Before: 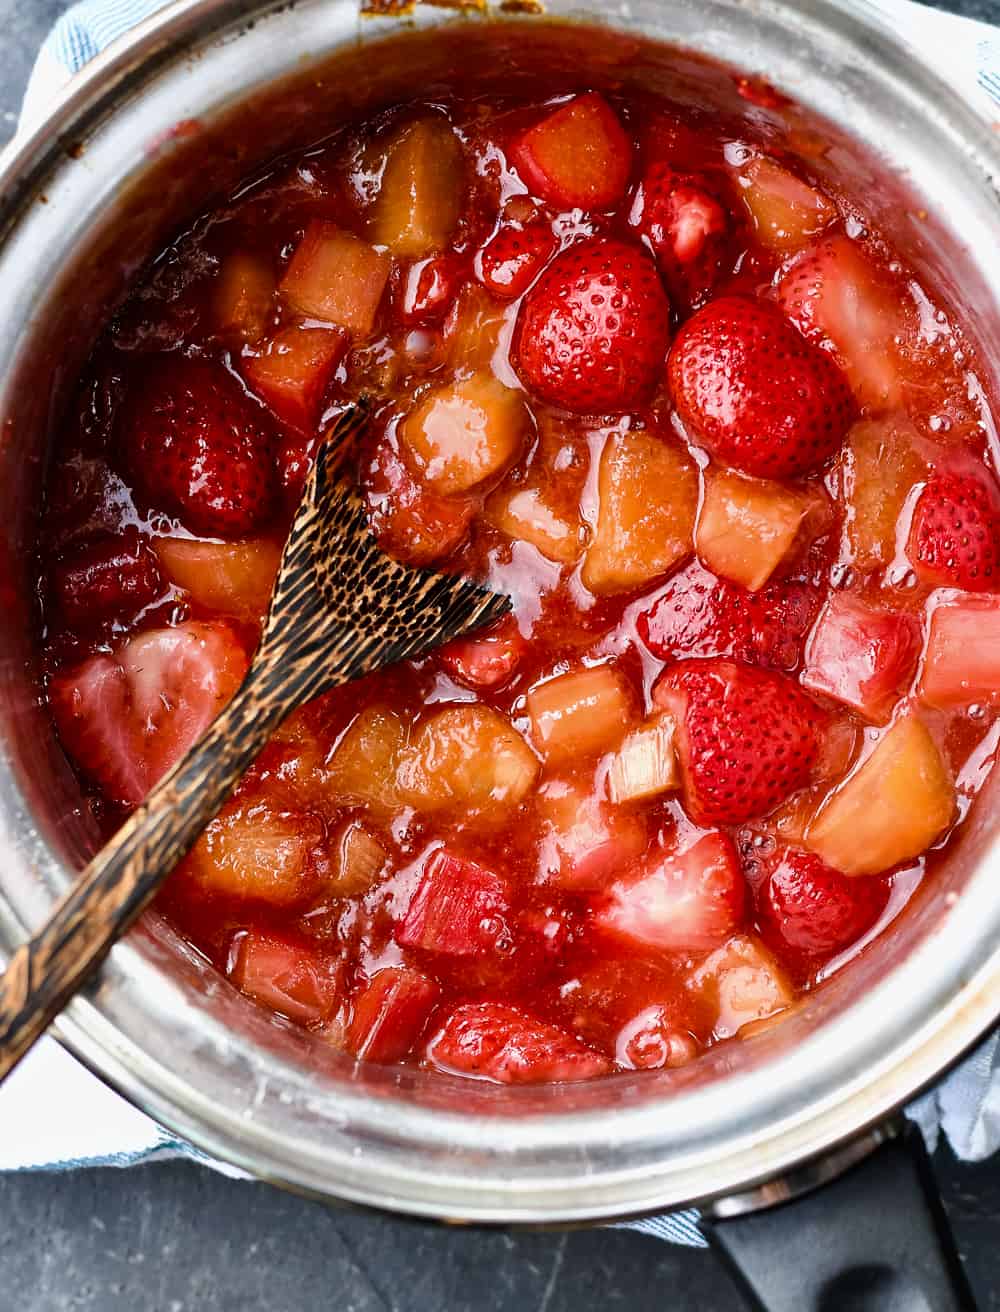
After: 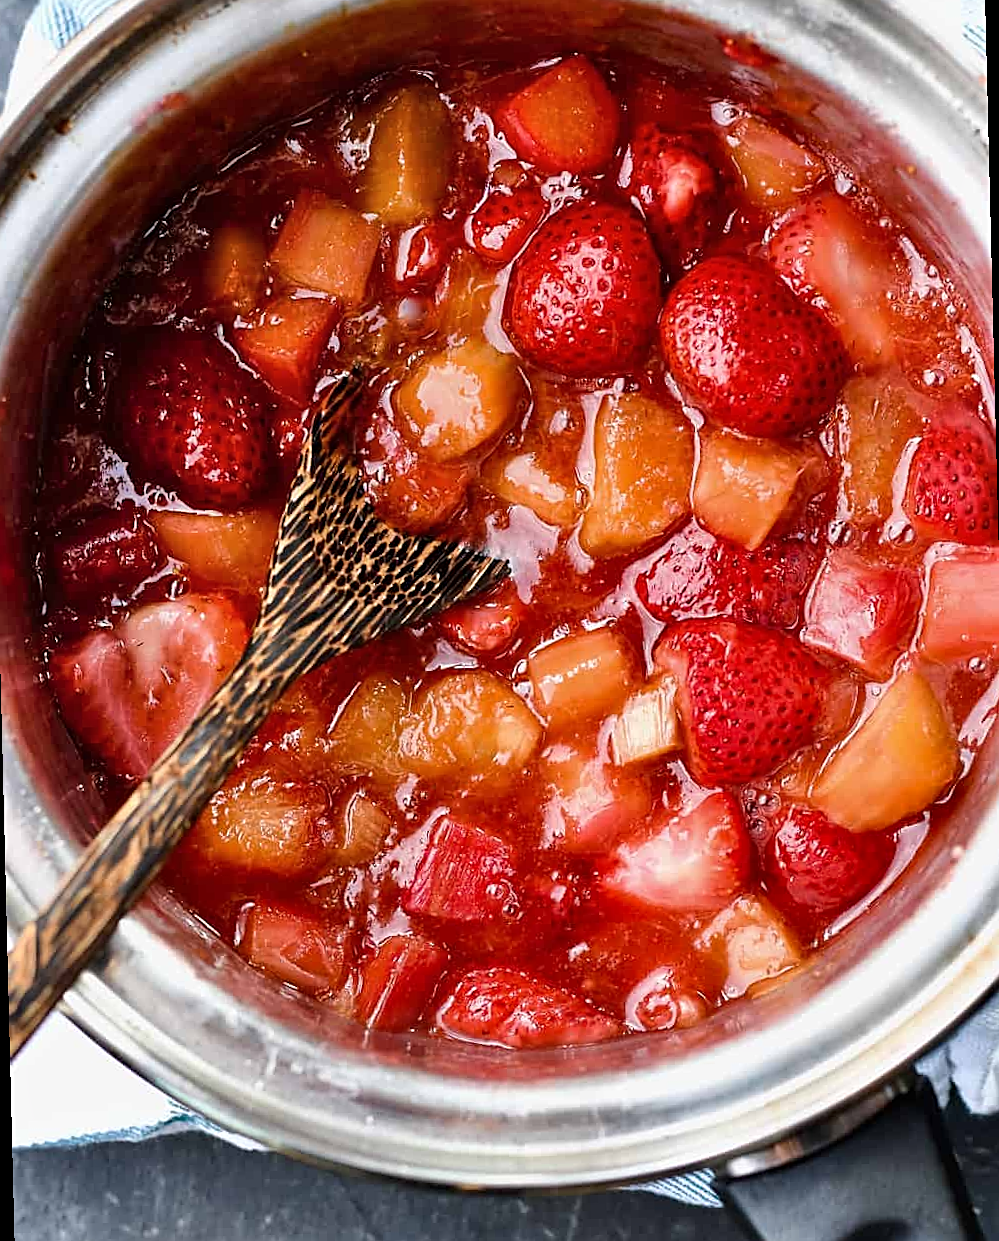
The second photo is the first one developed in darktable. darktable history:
rotate and perspective: rotation -1.42°, crop left 0.016, crop right 0.984, crop top 0.035, crop bottom 0.965
sharpen: on, module defaults
shadows and highlights: soften with gaussian
